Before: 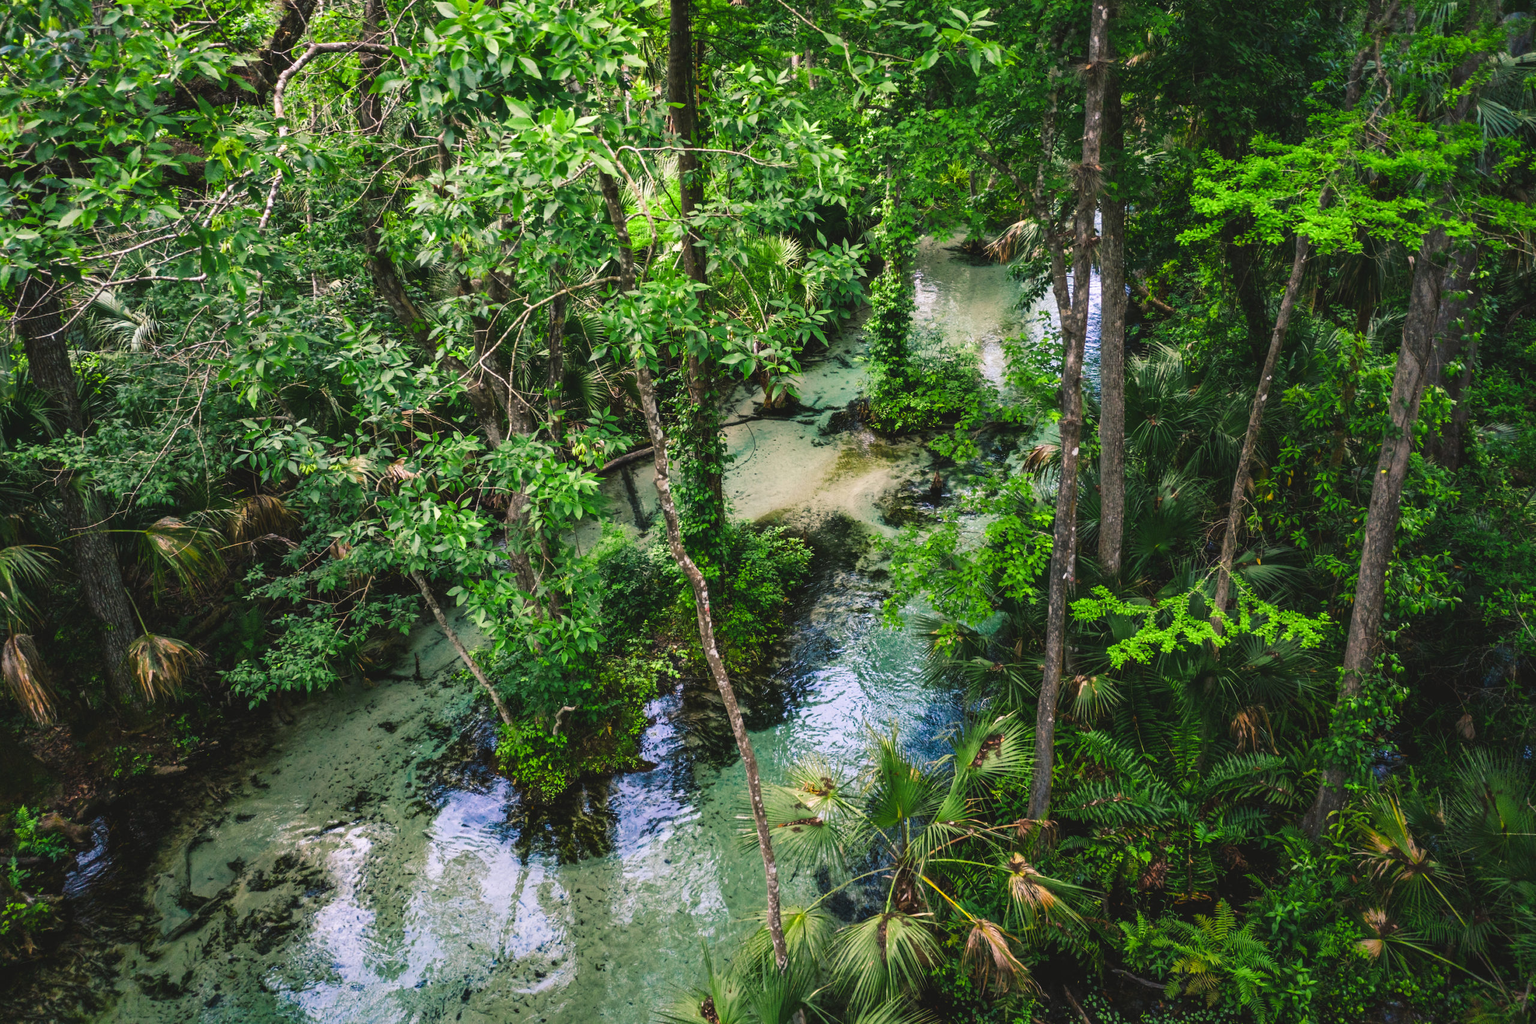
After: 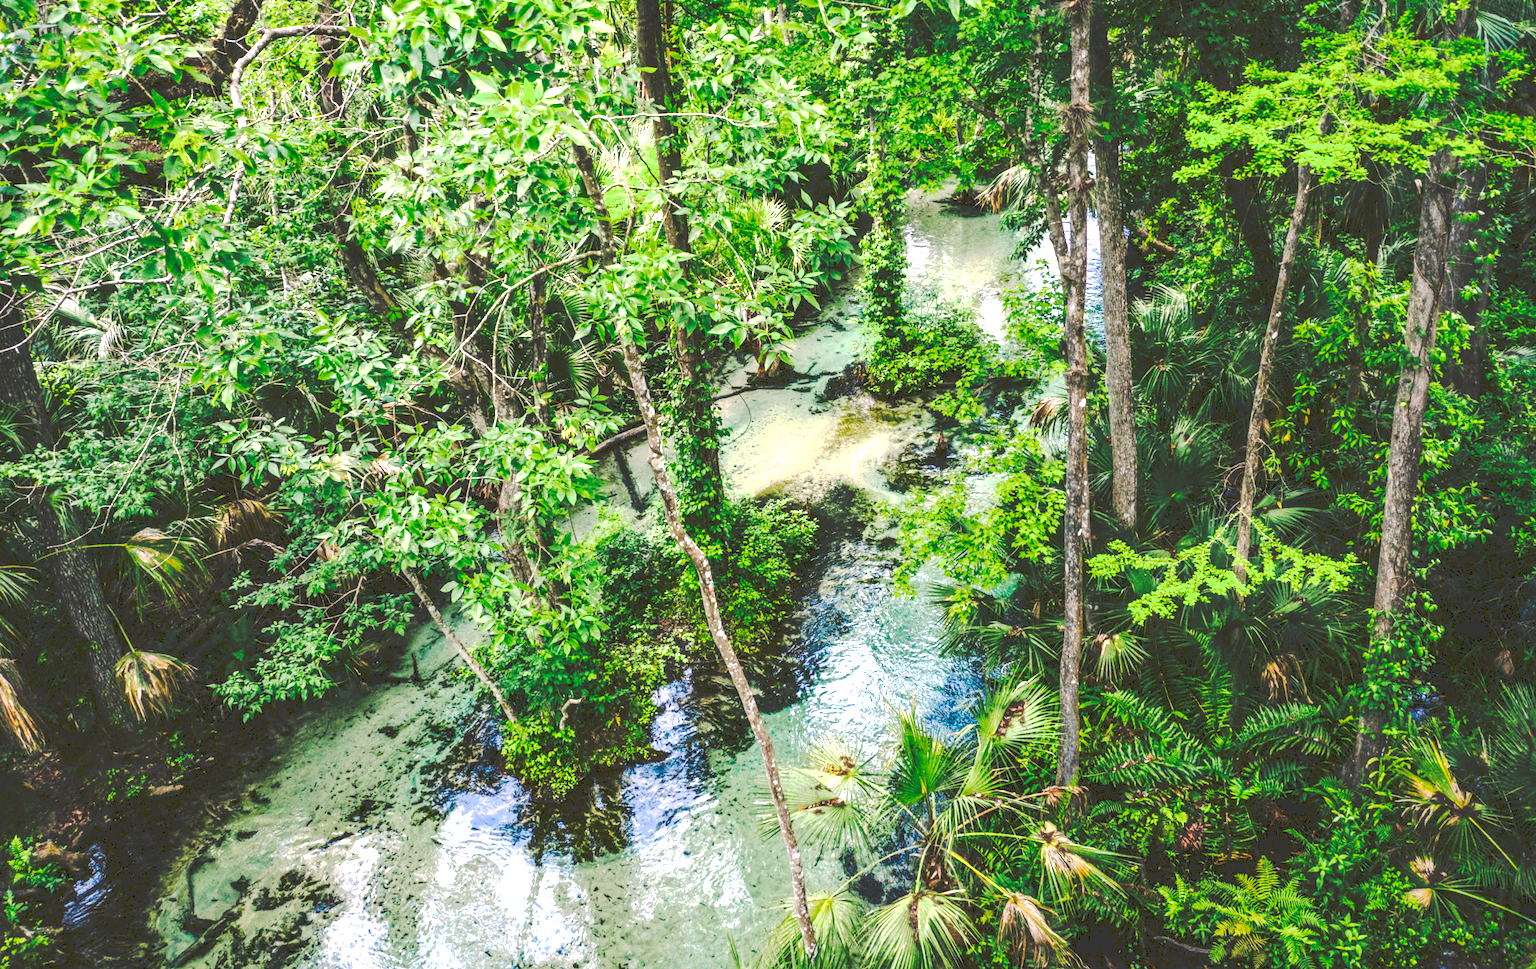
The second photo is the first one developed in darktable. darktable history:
tone curve: curves: ch0 [(0, 0) (0.003, 0.219) (0.011, 0.219) (0.025, 0.223) (0.044, 0.226) (0.069, 0.232) (0.1, 0.24) (0.136, 0.245) (0.177, 0.257) (0.224, 0.281) (0.277, 0.324) (0.335, 0.392) (0.399, 0.484) (0.468, 0.585) (0.543, 0.672) (0.623, 0.741) (0.709, 0.788) (0.801, 0.835) (0.898, 0.878) (1, 1)], preserve colors none
local contrast: on, module defaults
exposure: black level correction 0.008, exposure 0.979 EV, compensate highlight preservation false
rotate and perspective: rotation -3.52°, crop left 0.036, crop right 0.964, crop top 0.081, crop bottom 0.919
